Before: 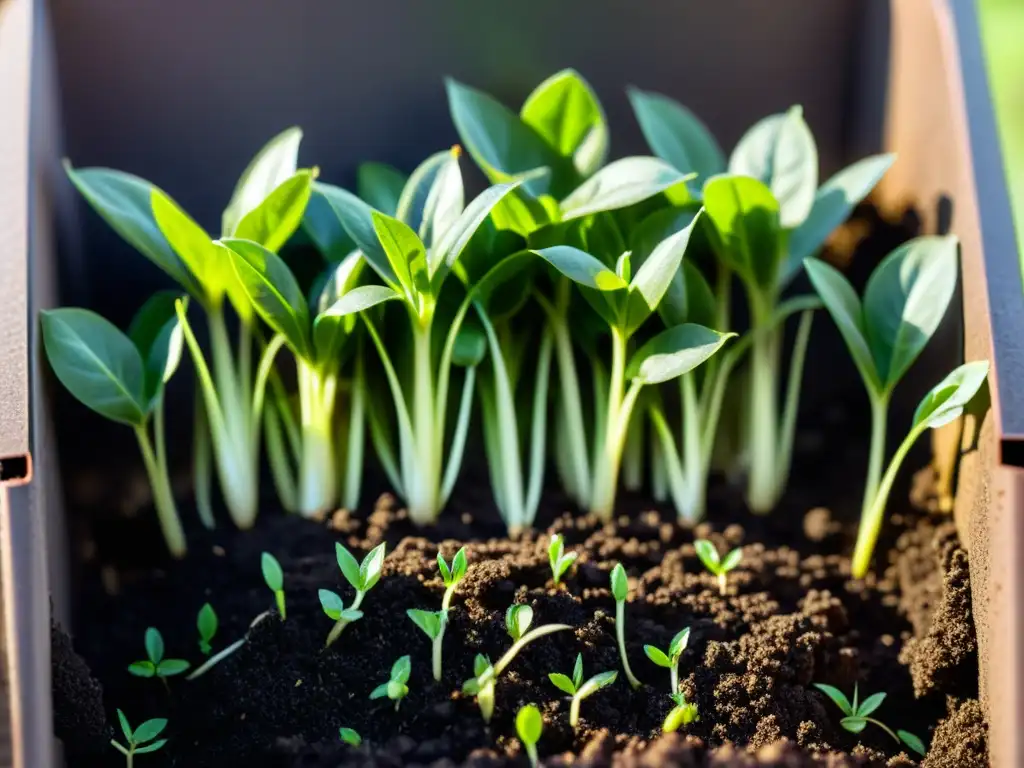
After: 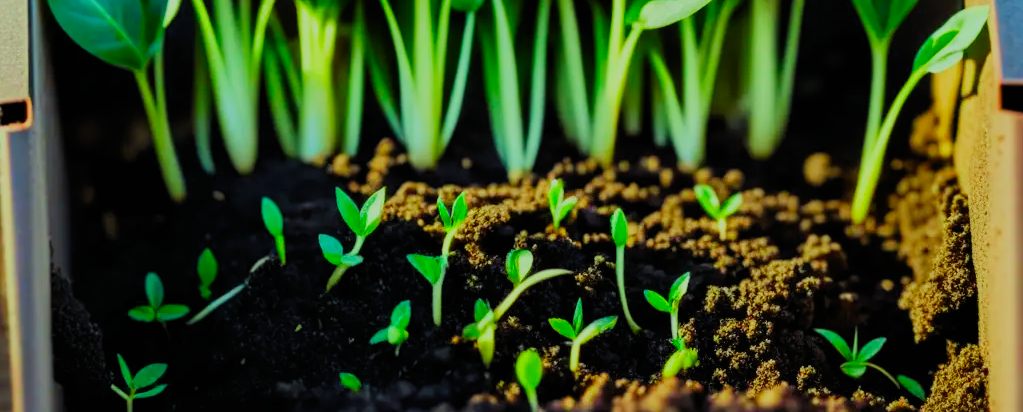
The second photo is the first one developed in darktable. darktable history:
crop and rotate: top 46.254%, right 0.094%
filmic rgb: black relative exposure -7.65 EV, white relative exposure 4.56 EV, hardness 3.61, color science v5 (2021), contrast in shadows safe, contrast in highlights safe
color correction: highlights a* -10.99, highlights b* 9.87, saturation 1.71
